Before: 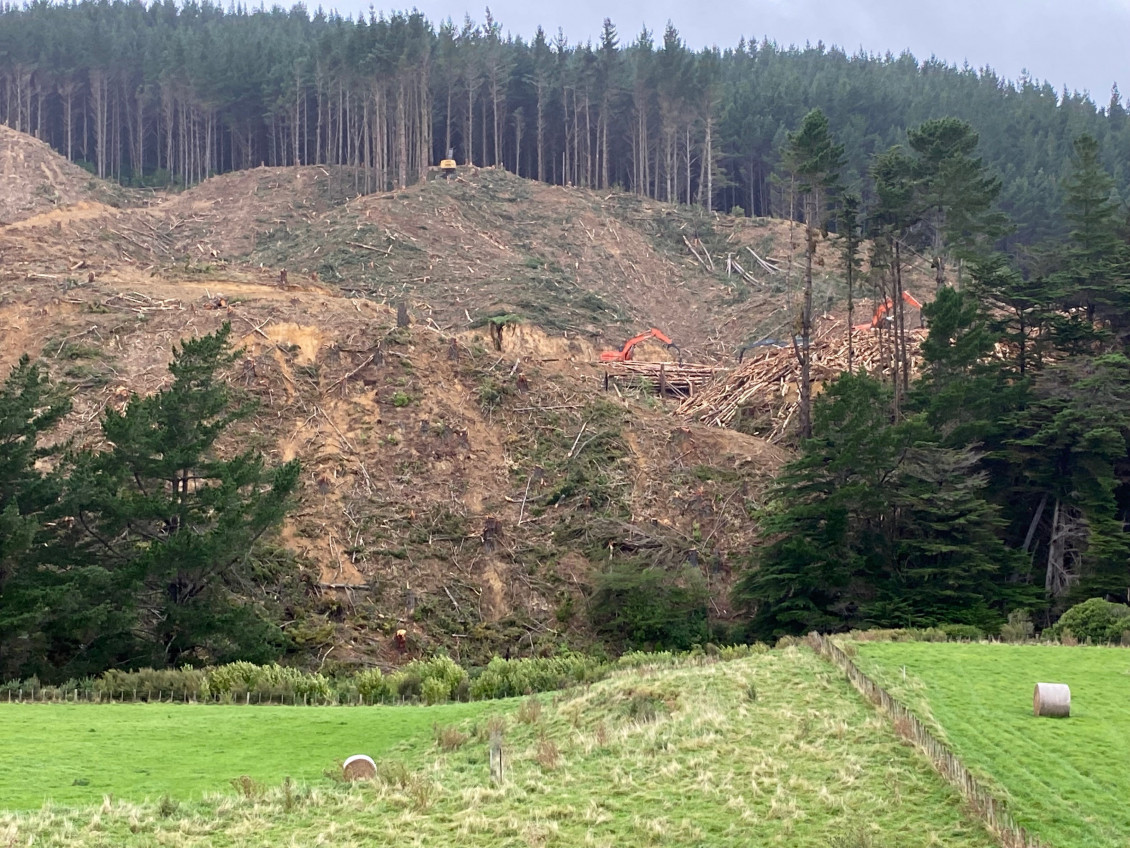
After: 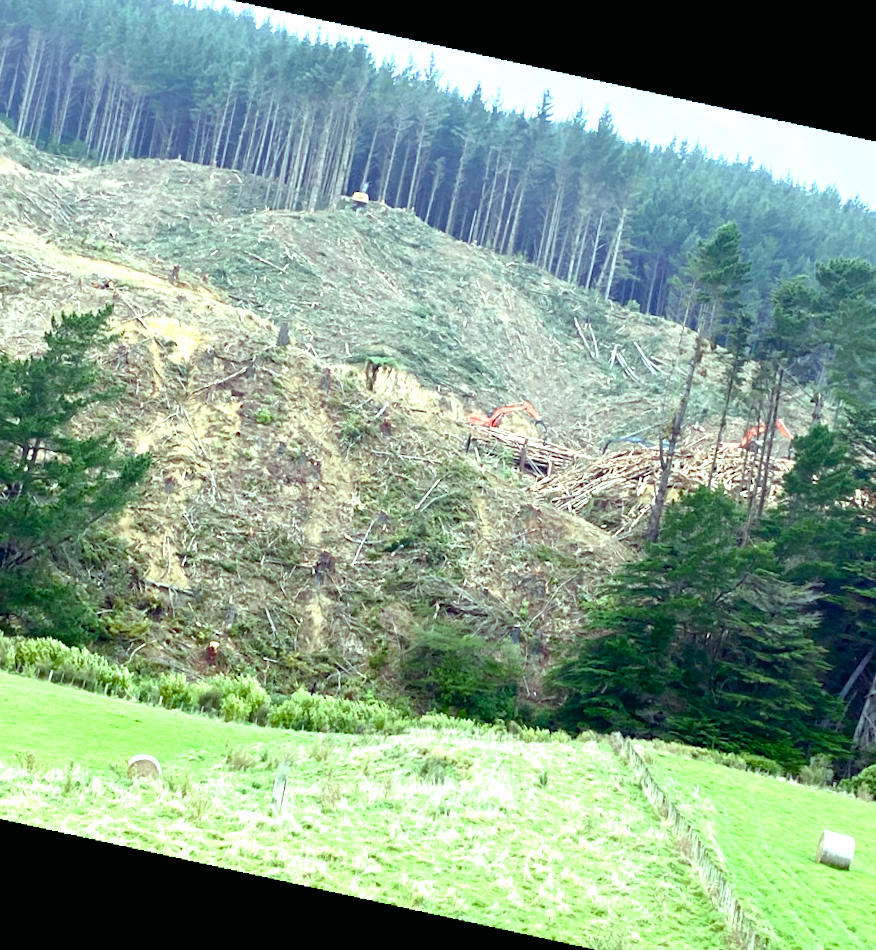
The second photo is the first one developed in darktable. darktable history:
color balance rgb: perceptual saturation grading › global saturation 20%, perceptual saturation grading › highlights -25%, perceptual saturation grading › shadows 50%
rotate and perspective: rotation 9.12°, automatic cropping off
crop and rotate: angle -3.27°, left 14.277%, top 0.028%, right 10.766%, bottom 0.028%
color balance: mode lift, gamma, gain (sRGB), lift [0.997, 0.979, 1.021, 1.011], gamma [1, 1.084, 0.916, 0.998], gain [1, 0.87, 1.13, 1.101], contrast 4.55%, contrast fulcrum 38.24%, output saturation 104.09%
exposure: exposure 1 EV, compensate highlight preservation false
